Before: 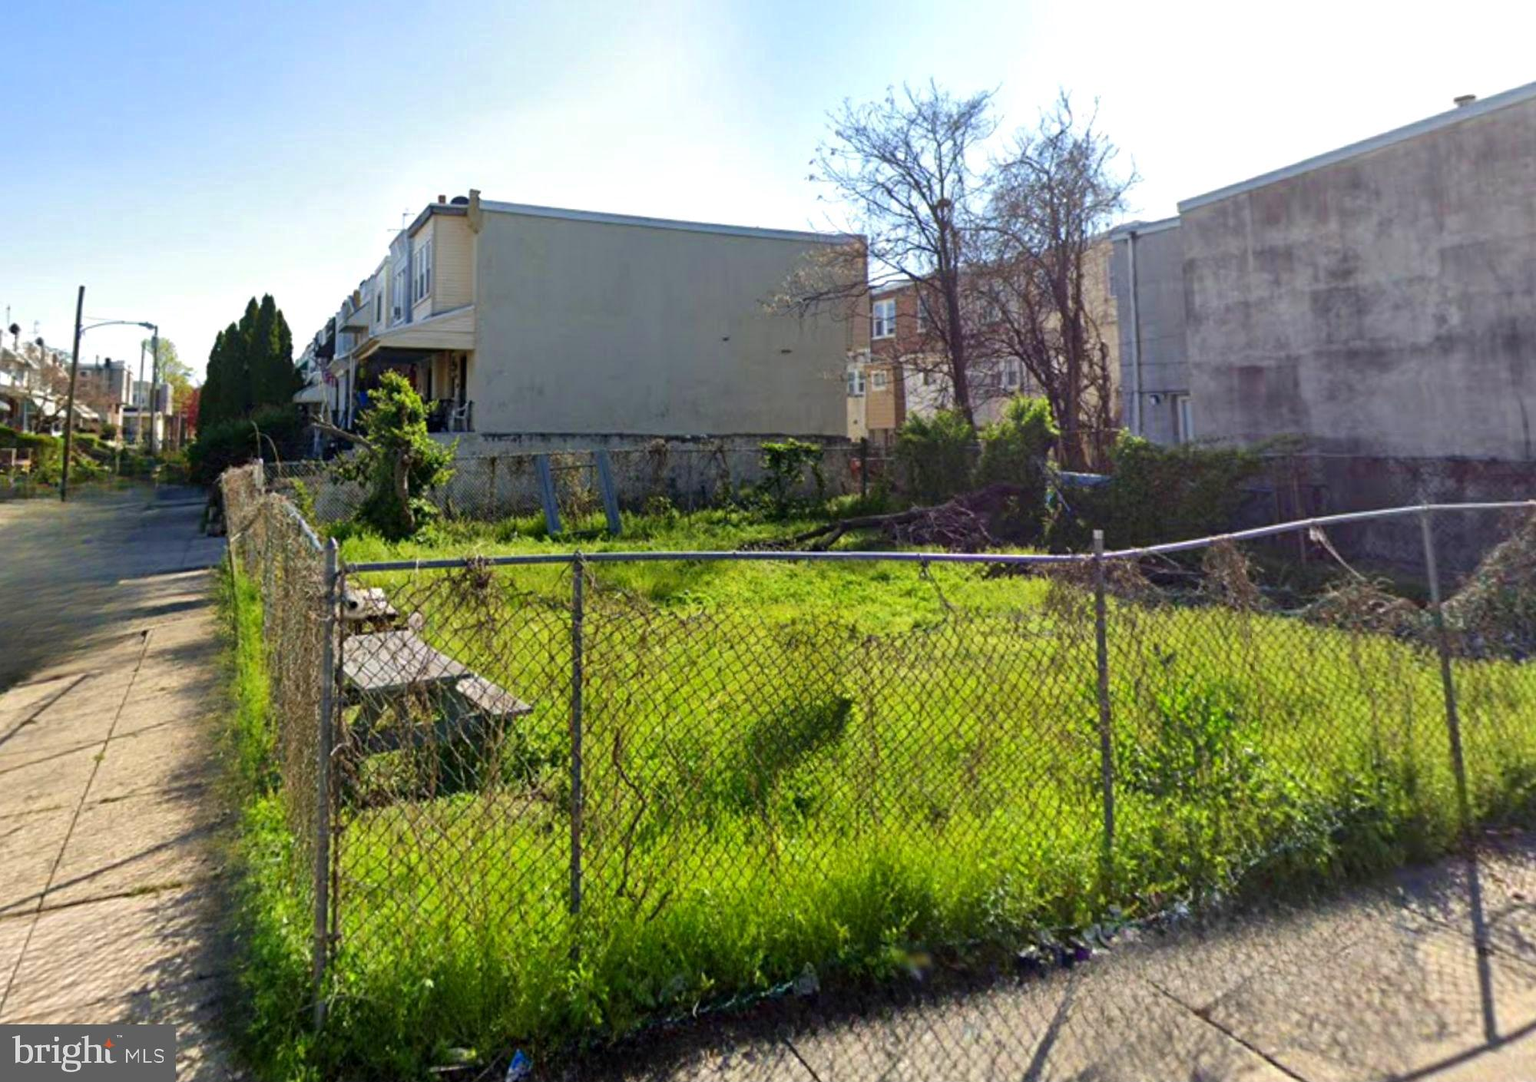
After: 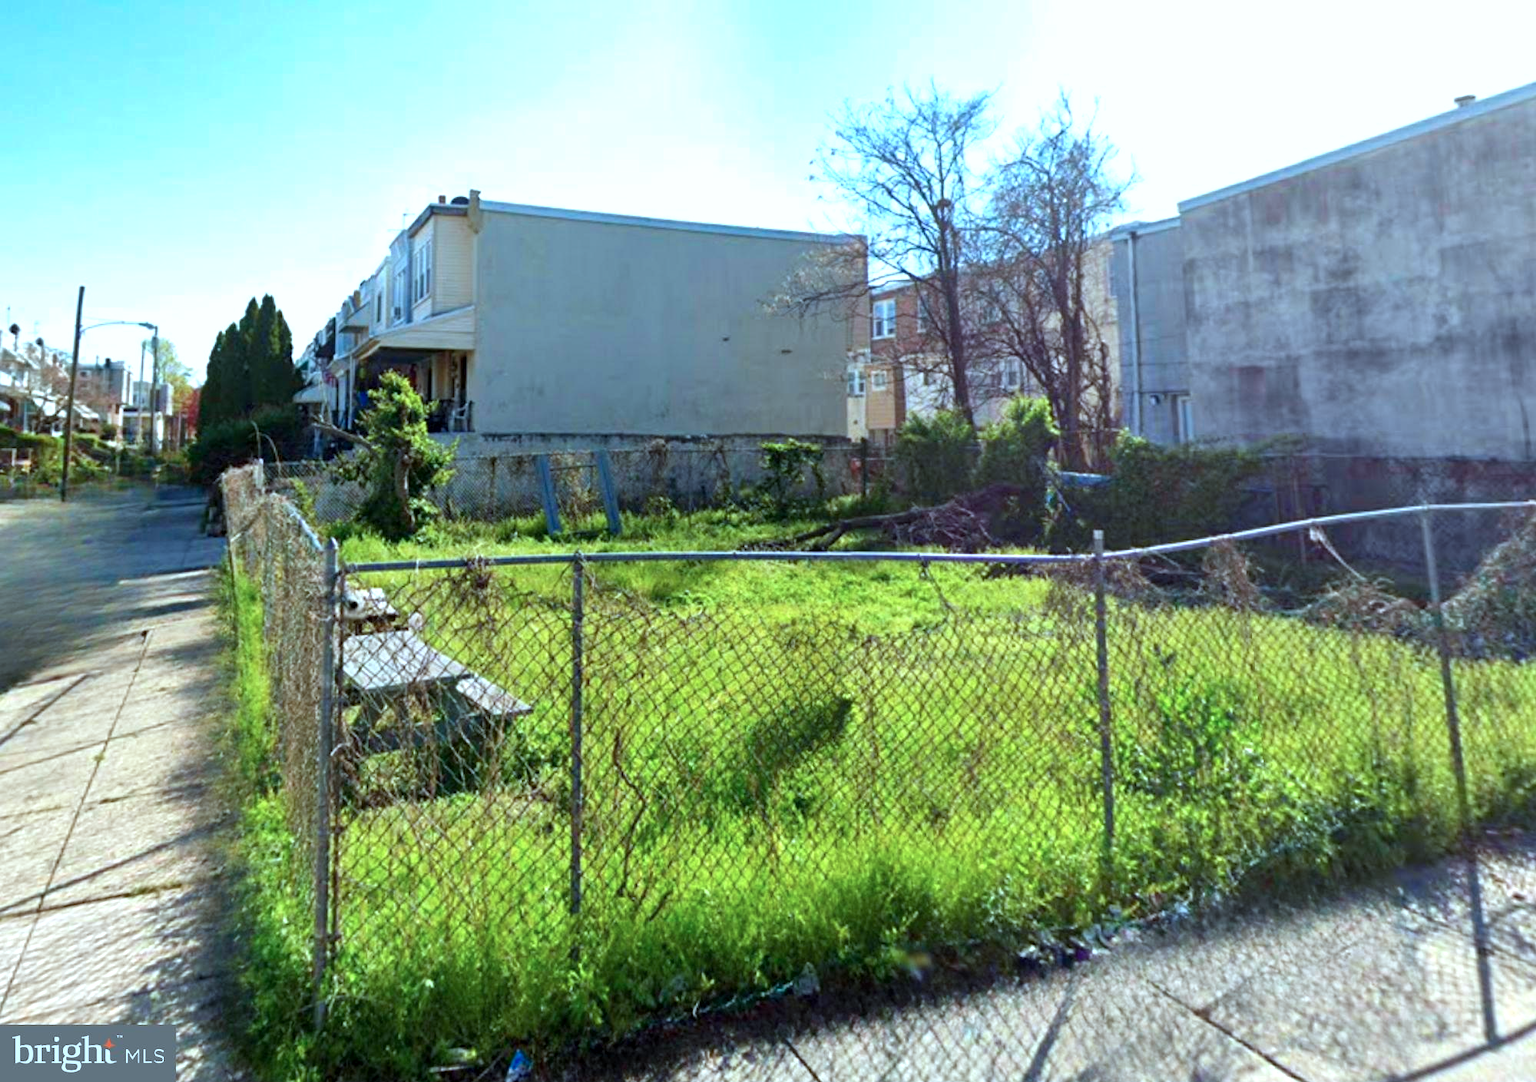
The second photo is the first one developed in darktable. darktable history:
color correction: highlights a* -10.62, highlights b* -19.47
exposure: black level correction 0.001, exposure 0.499 EV, compensate exposure bias true, compensate highlight preservation false
